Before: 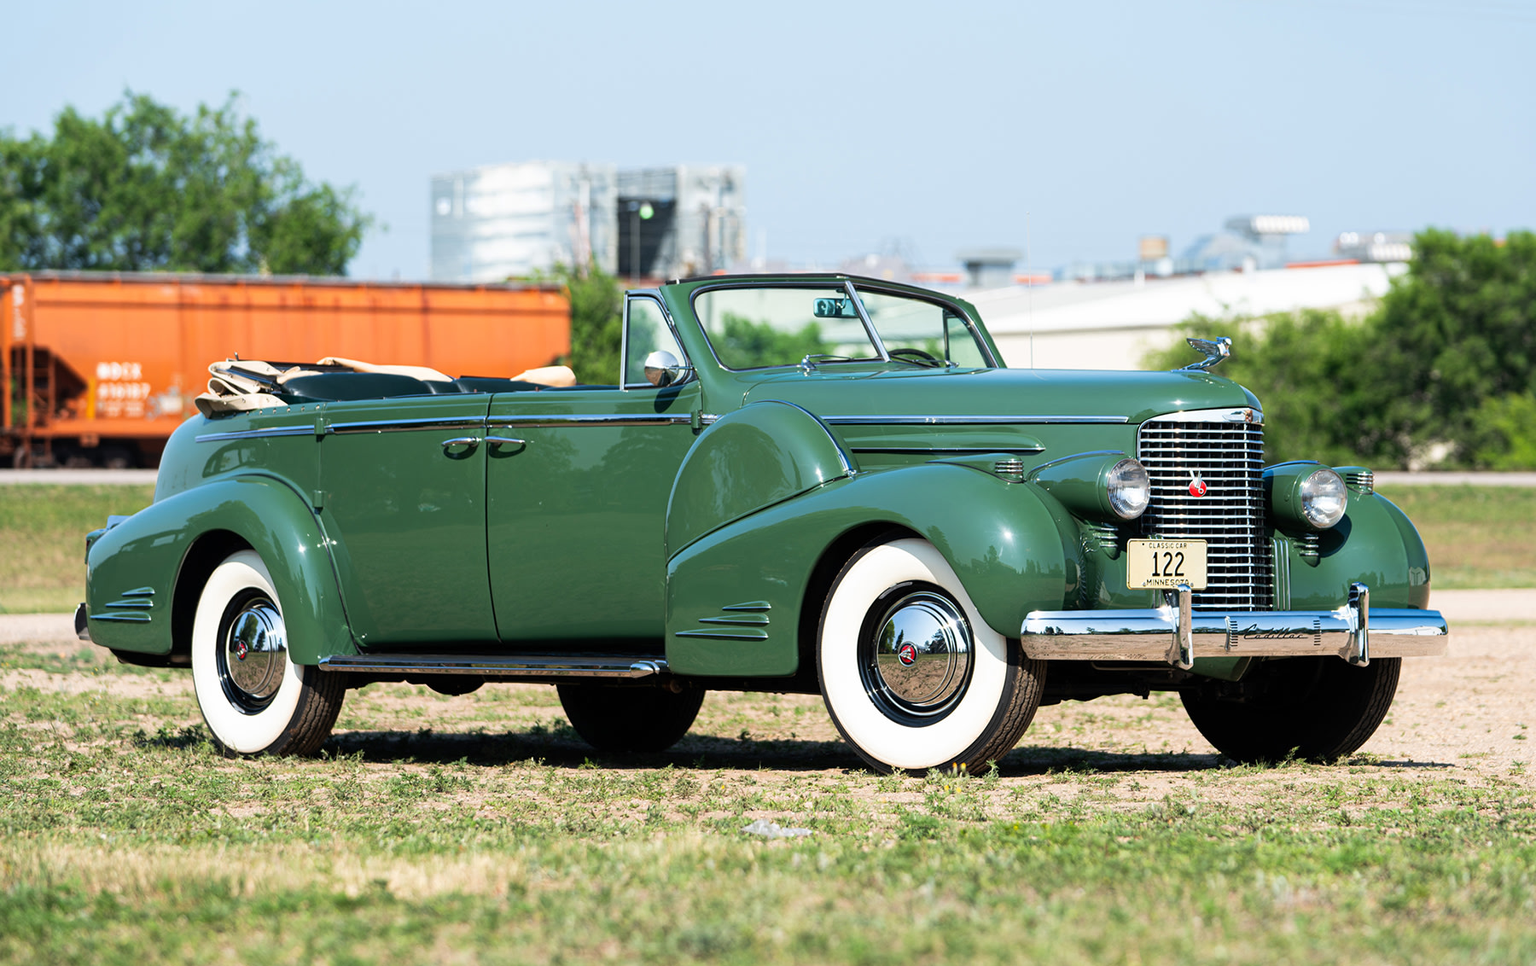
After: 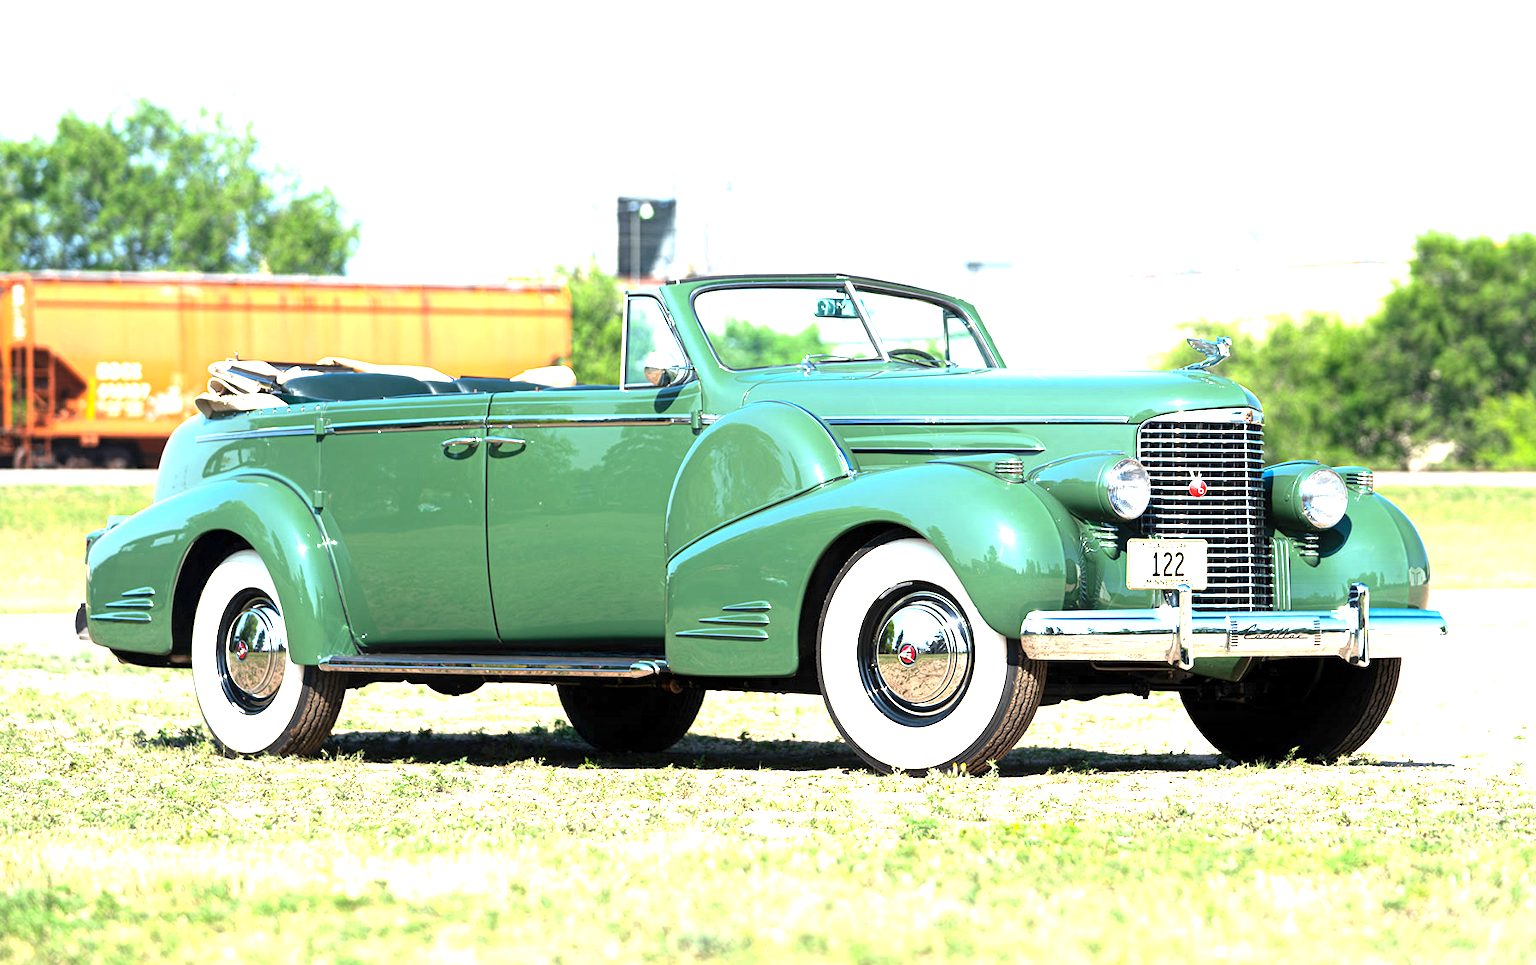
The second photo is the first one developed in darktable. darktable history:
white balance: emerald 1
exposure: black level correction 0.001, exposure 1.646 EV, compensate exposure bias true, compensate highlight preservation false
contrast equalizer: y [[0.439, 0.44, 0.442, 0.457, 0.493, 0.498], [0.5 ×6], [0.5 ×6], [0 ×6], [0 ×6]], mix 0.76
